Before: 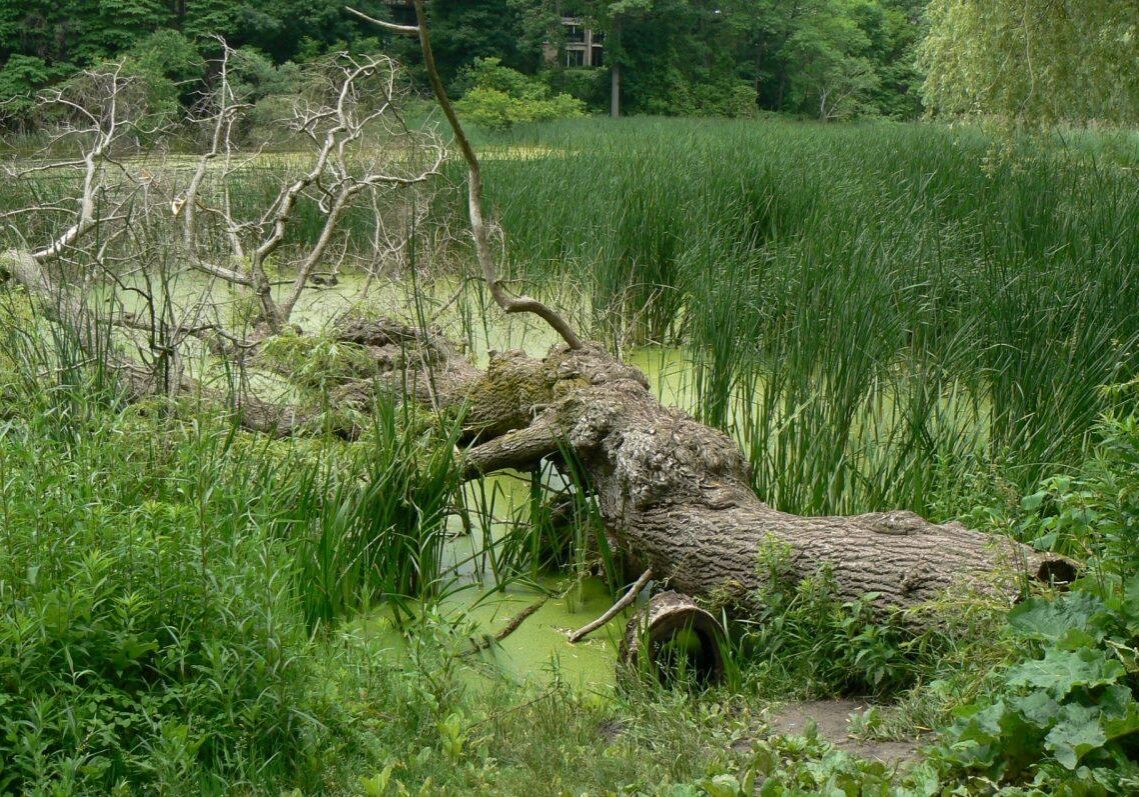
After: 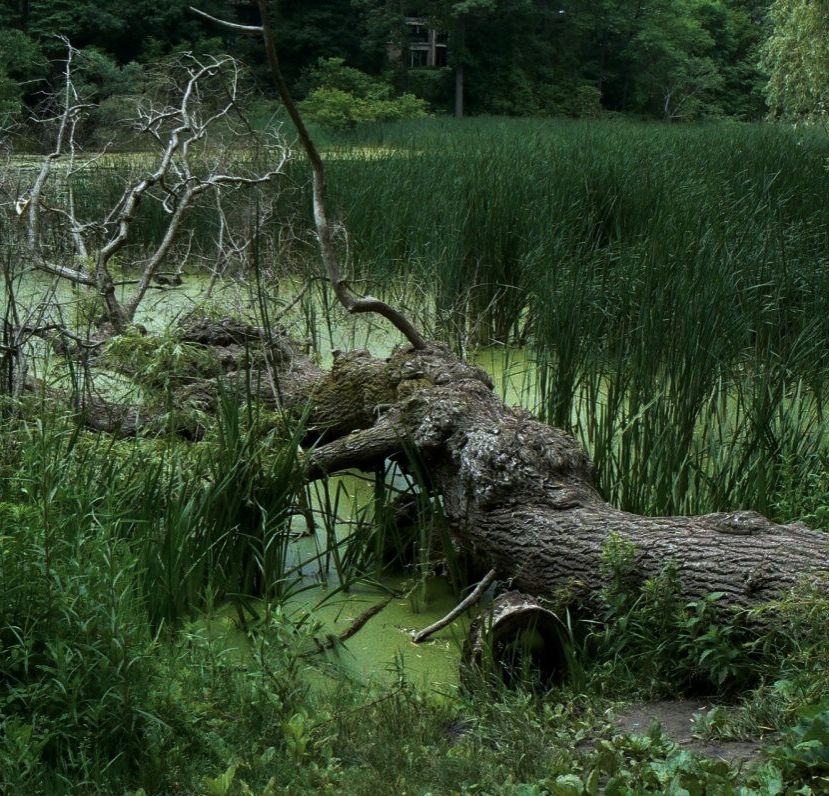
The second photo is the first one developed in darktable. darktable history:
crop: left 13.741%, top 0%, right 13.405%
velvia: on, module defaults
color calibration: illuminant custom, x 0.368, y 0.373, temperature 4337.3 K
levels: levels [0, 0.618, 1]
